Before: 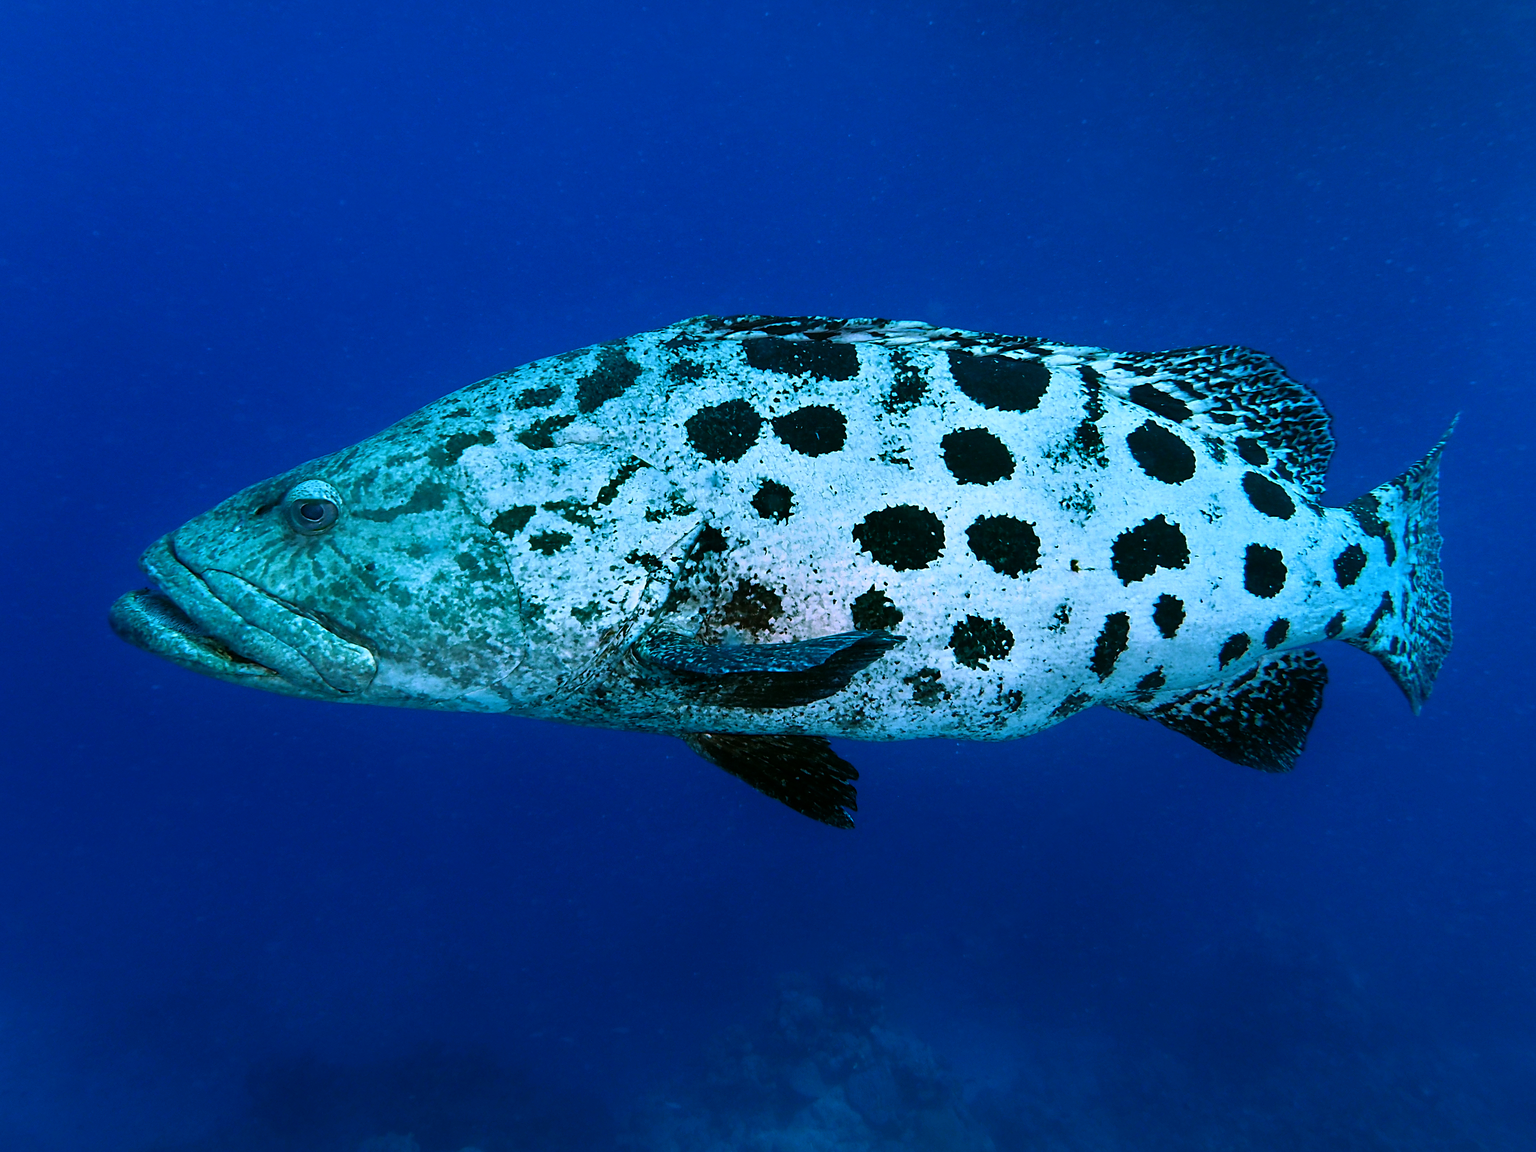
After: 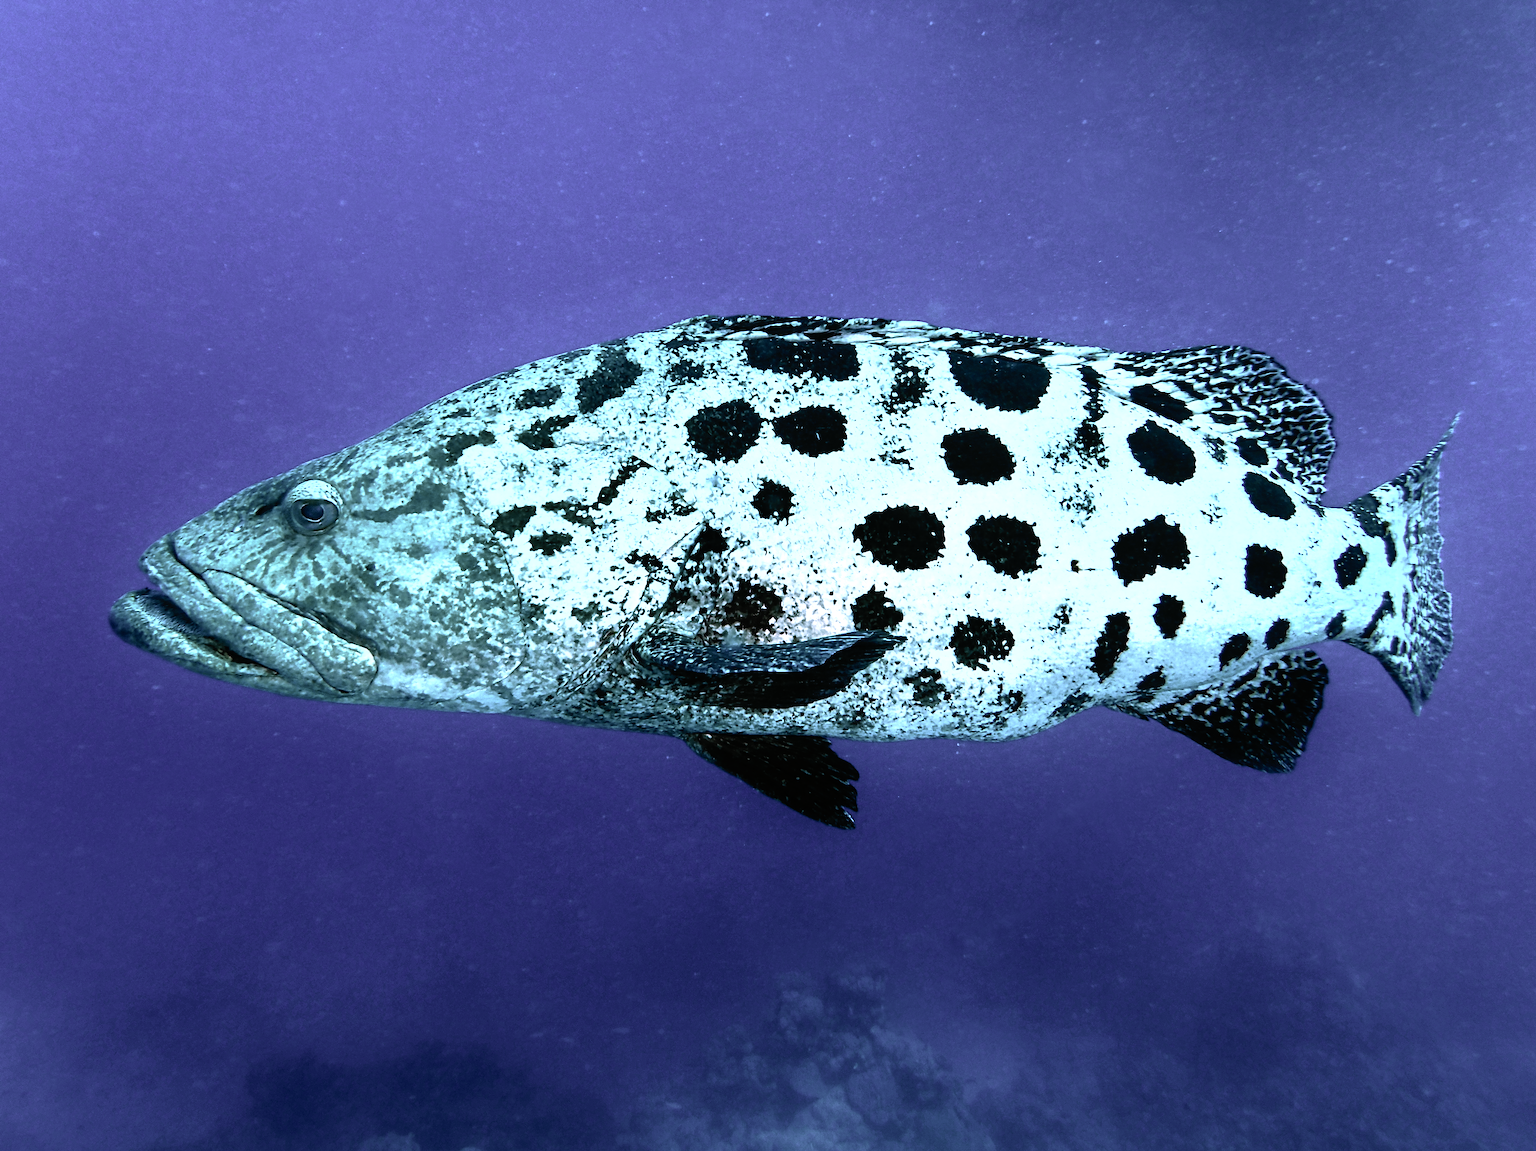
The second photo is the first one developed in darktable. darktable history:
color zones: curves: ch0 [(0, 0.613) (0.01, 0.613) (0.245, 0.448) (0.498, 0.529) (0.642, 0.665) (0.879, 0.777) (0.99, 0.613)]; ch1 [(0, 0.272) (0.219, 0.127) (0.724, 0.346)]
tone curve: curves: ch0 [(0, 0) (0.003, 0.005) (0.011, 0.008) (0.025, 0.014) (0.044, 0.021) (0.069, 0.027) (0.1, 0.041) (0.136, 0.083) (0.177, 0.138) (0.224, 0.197) (0.277, 0.259) (0.335, 0.331) (0.399, 0.399) (0.468, 0.476) (0.543, 0.547) (0.623, 0.635) (0.709, 0.753) (0.801, 0.847) (0.898, 0.94) (1, 1)], preserve colors none
